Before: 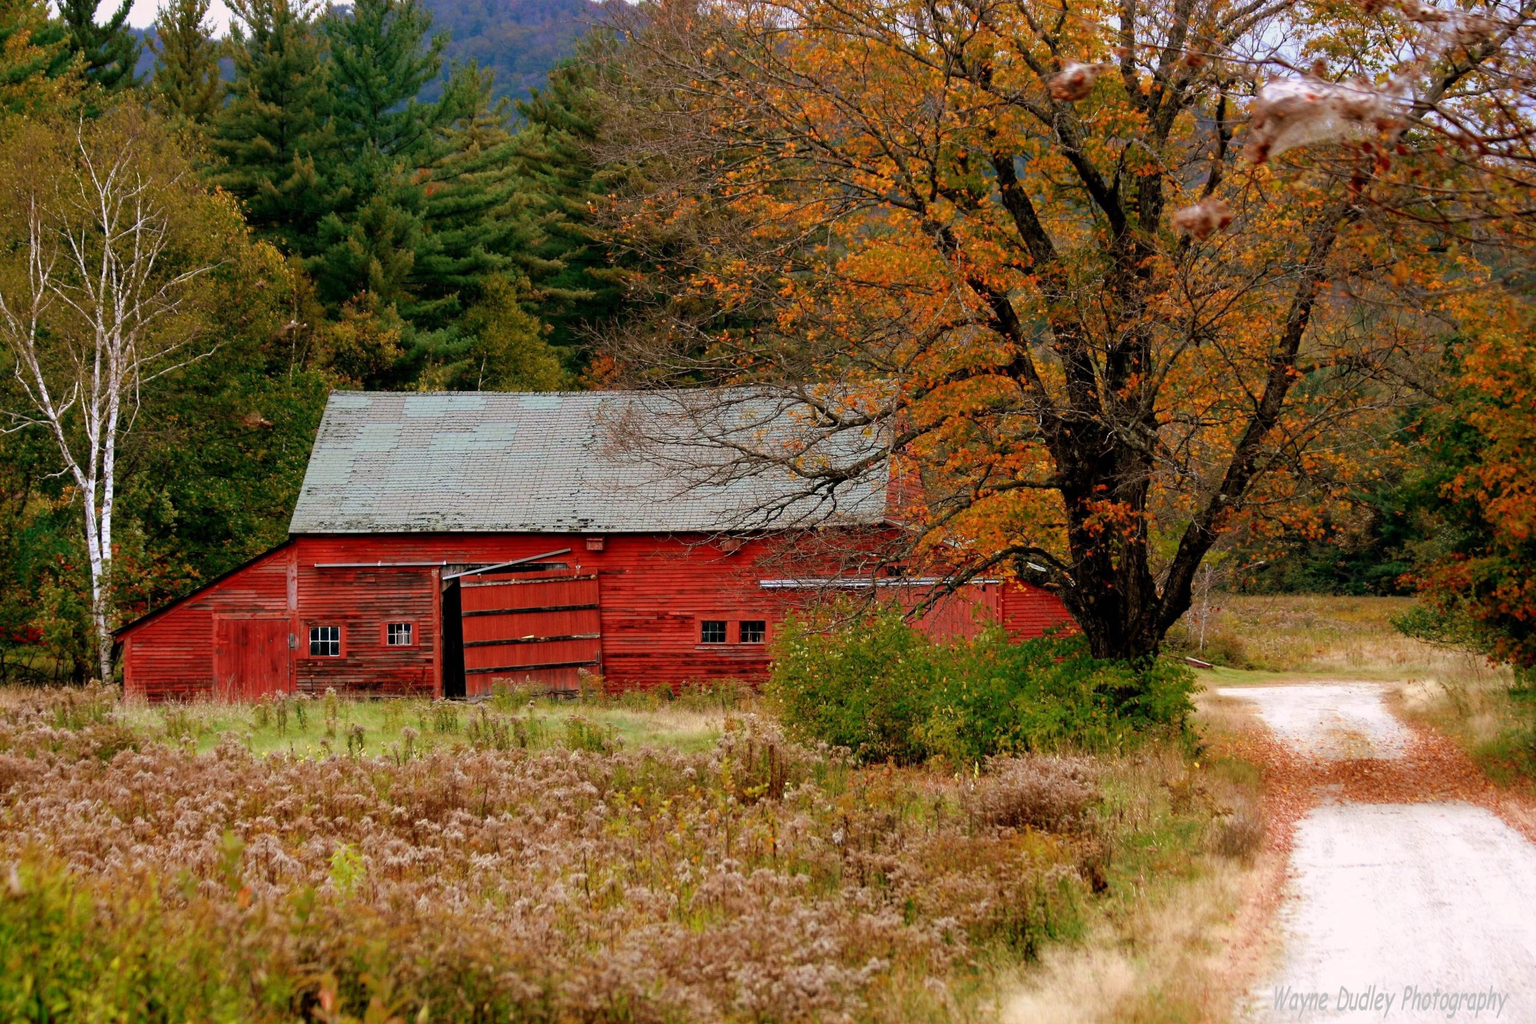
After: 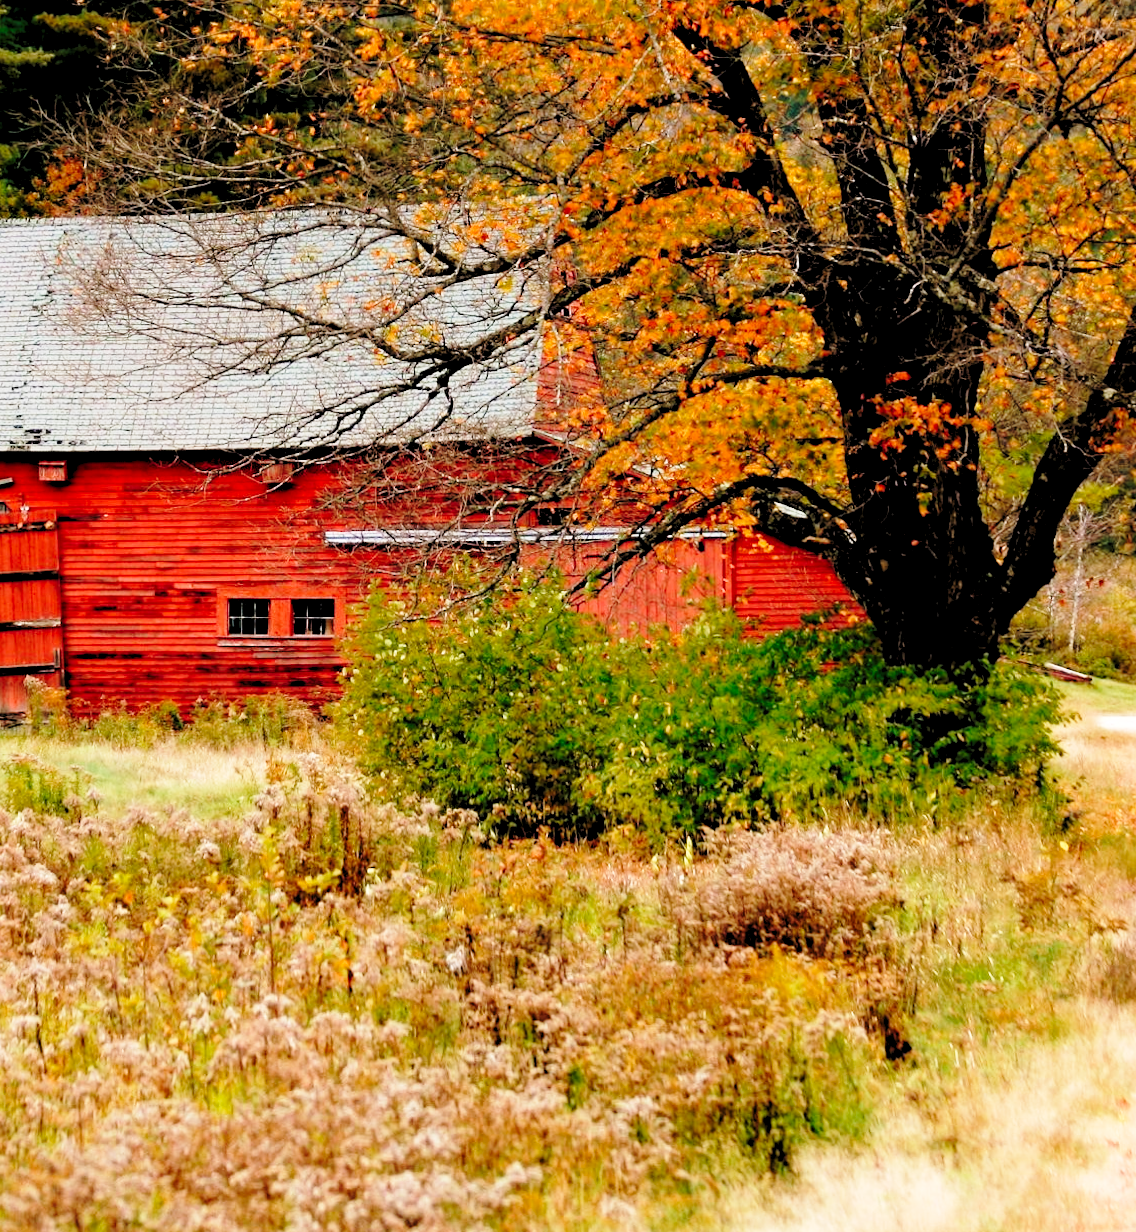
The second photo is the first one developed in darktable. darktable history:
rgb levels: levels [[0.013, 0.434, 0.89], [0, 0.5, 1], [0, 0.5, 1]]
crop: left 35.432%, top 26.233%, right 20.145%, bottom 3.432%
rotate and perspective: lens shift (horizontal) -0.055, automatic cropping off
base curve: curves: ch0 [(0, 0) (0.028, 0.03) (0.121, 0.232) (0.46, 0.748) (0.859, 0.968) (1, 1)], preserve colors none
